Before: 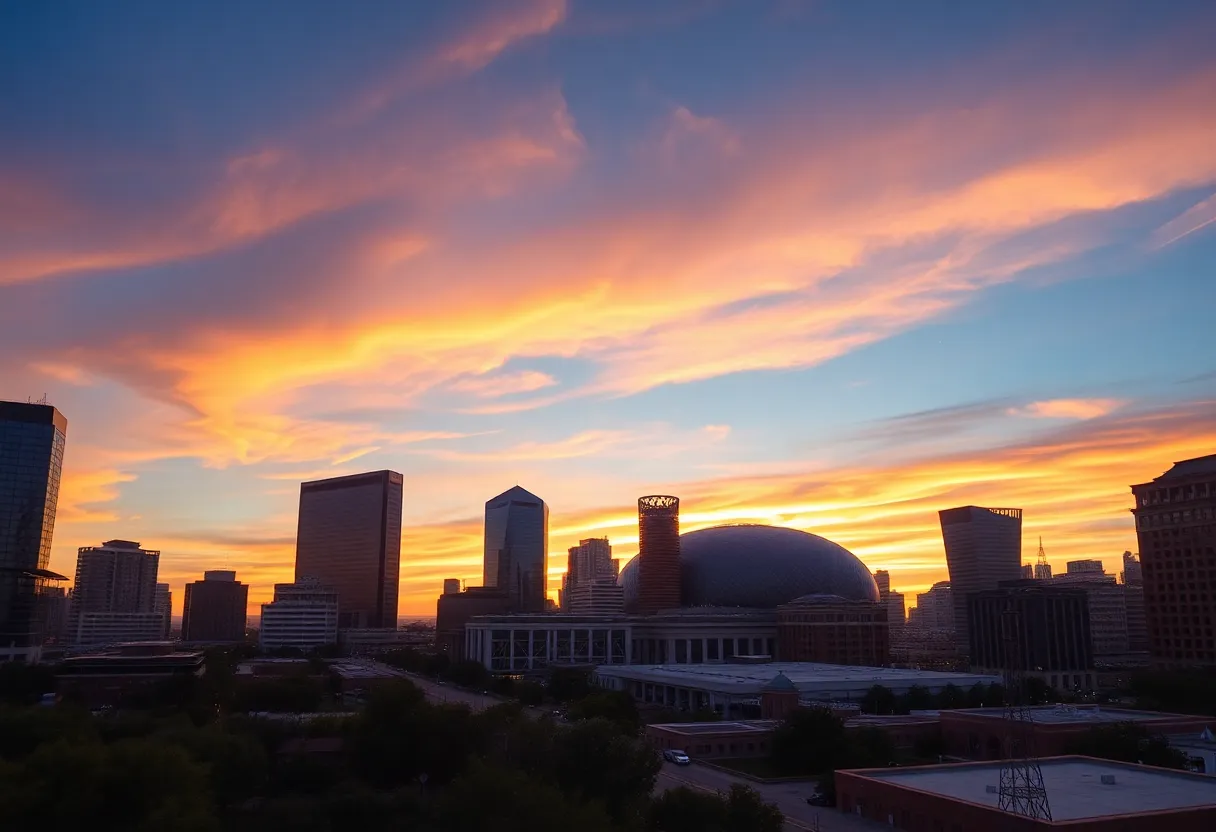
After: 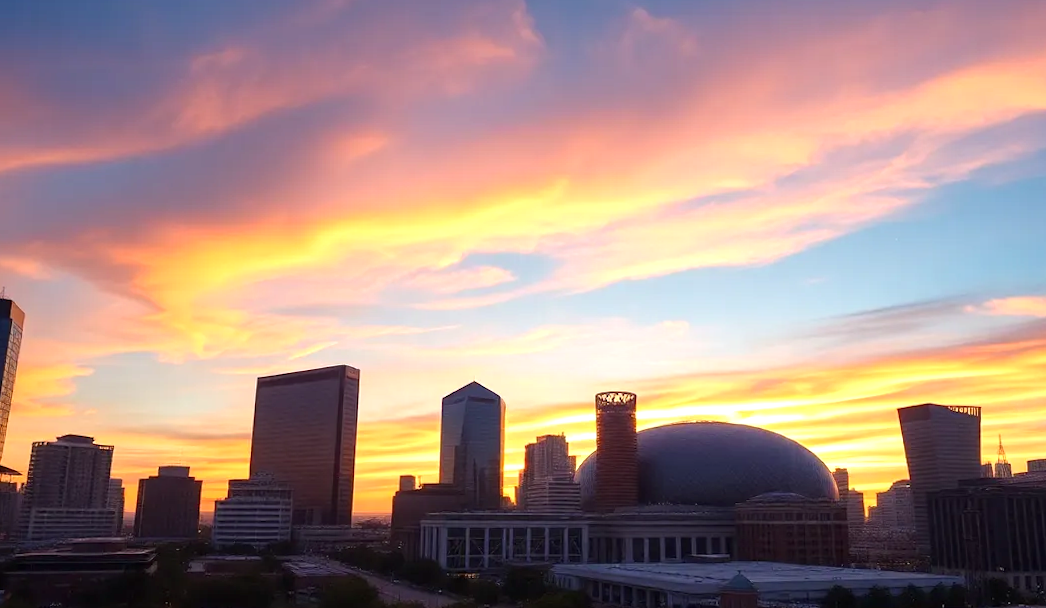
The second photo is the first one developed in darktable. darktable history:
crop and rotate: left 2.425%, top 11.305%, right 9.6%, bottom 15.08%
rotate and perspective: rotation 0.226°, lens shift (vertical) -0.042, crop left 0.023, crop right 0.982, crop top 0.006, crop bottom 0.994
exposure: black level correction 0.001, exposure 0.5 EV, compensate exposure bias true, compensate highlight preservation false
